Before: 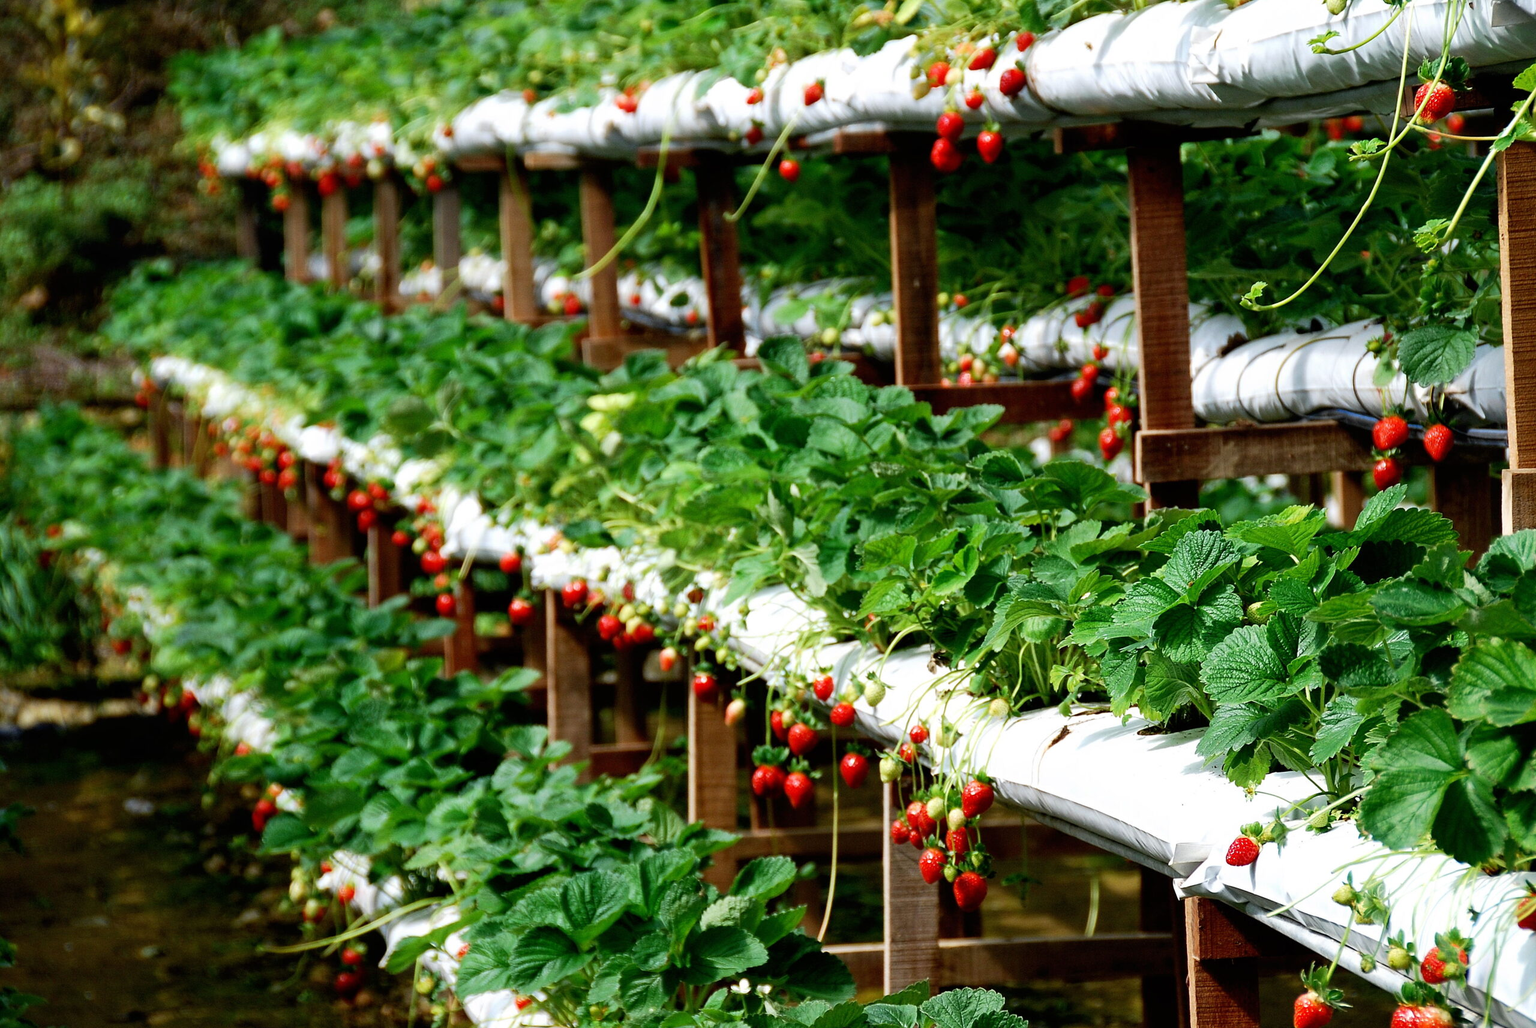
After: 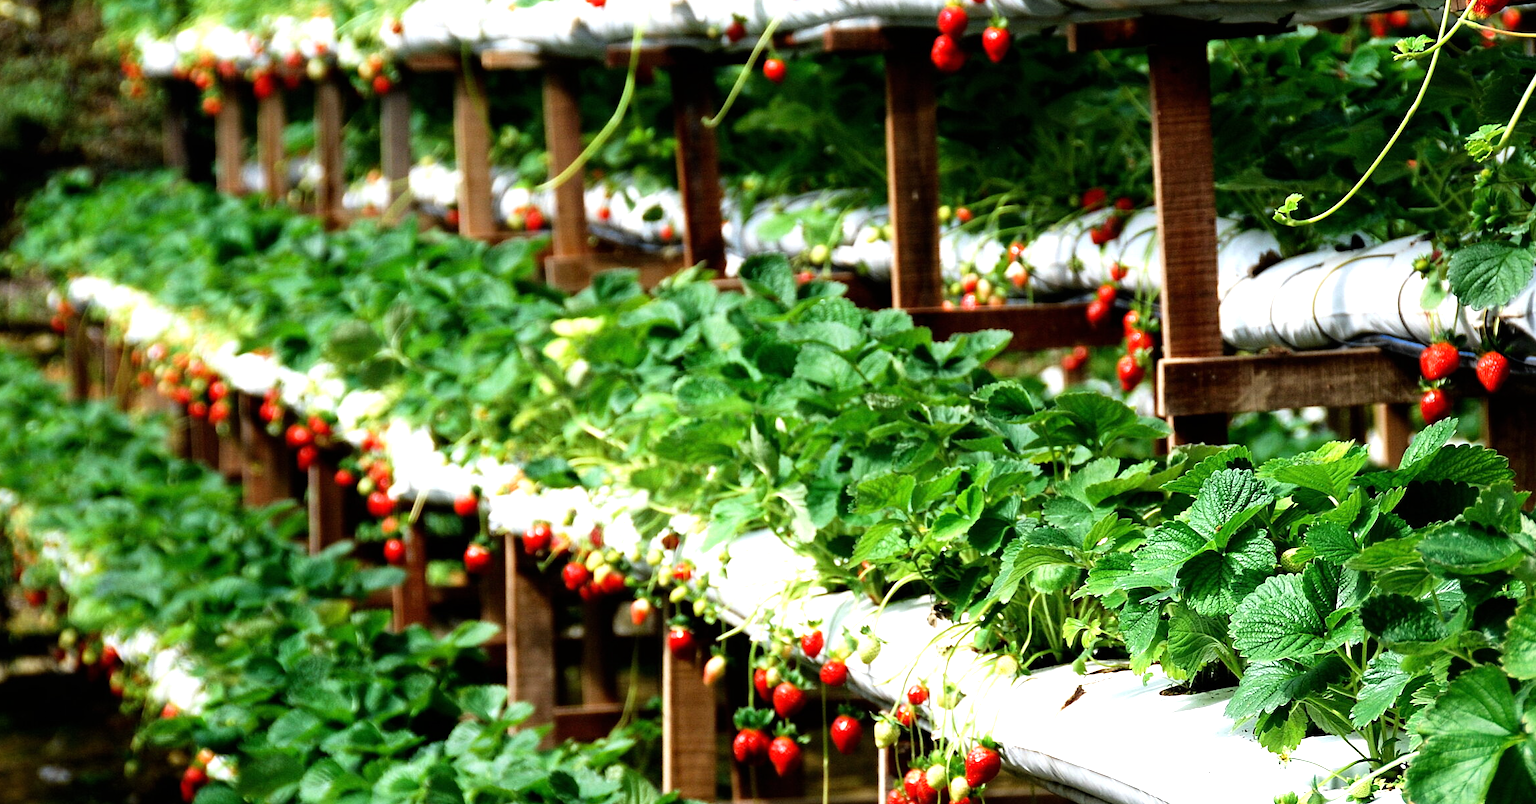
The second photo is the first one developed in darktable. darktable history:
crop: left 5.849%, top 10.437%, right 3.756%, bottom 18.84%
tone equalizer: -8 EV -0.78 EV, -7 EV -0.678 EV, -6 EV -0.578 EV, -5 EV -0.369 EV, -3 EV 0.388 EV, -2 EV 0.6 EV, -1 EV 0.697 EV, +0 EV 0.755 EV
